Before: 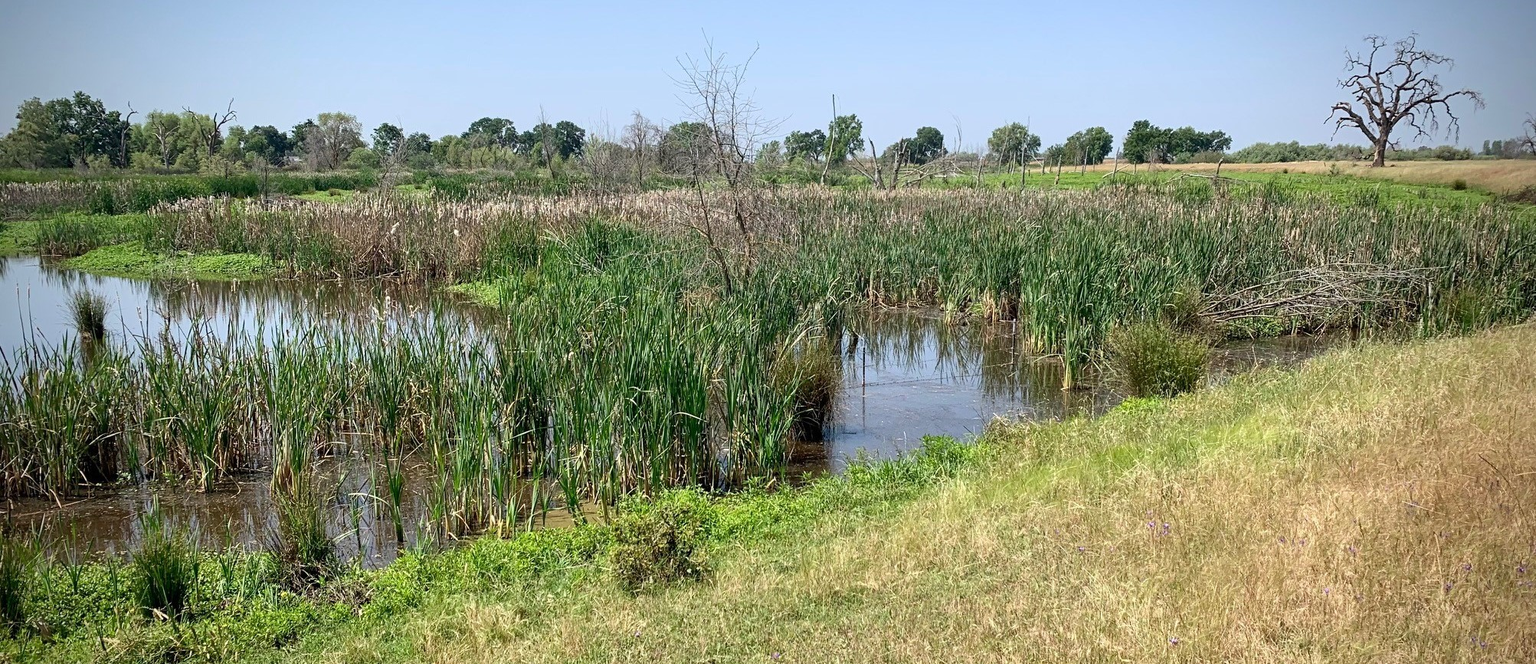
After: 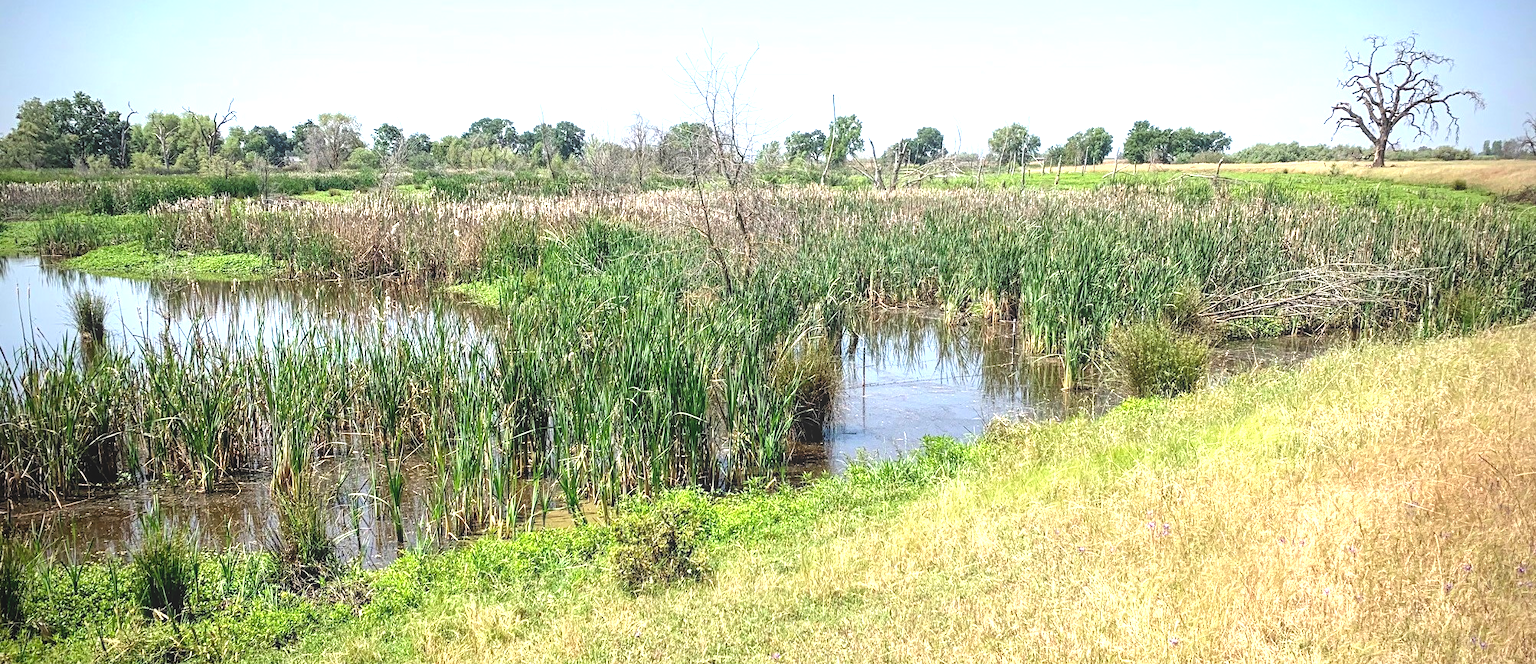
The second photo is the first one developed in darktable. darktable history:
local contrast: highlights 45%, shadows 7%, detail 100%
tone equalizer: -8 EV -1.07 EV, -7 EV -0.98 EV, -6 EV -0.884 EV, -5 EV -0.567 EV, -3 EV 0.601 EV, -2 EV 0.853 EV, -1 EV 0.995 EV, +0 EV 1.06 EV
